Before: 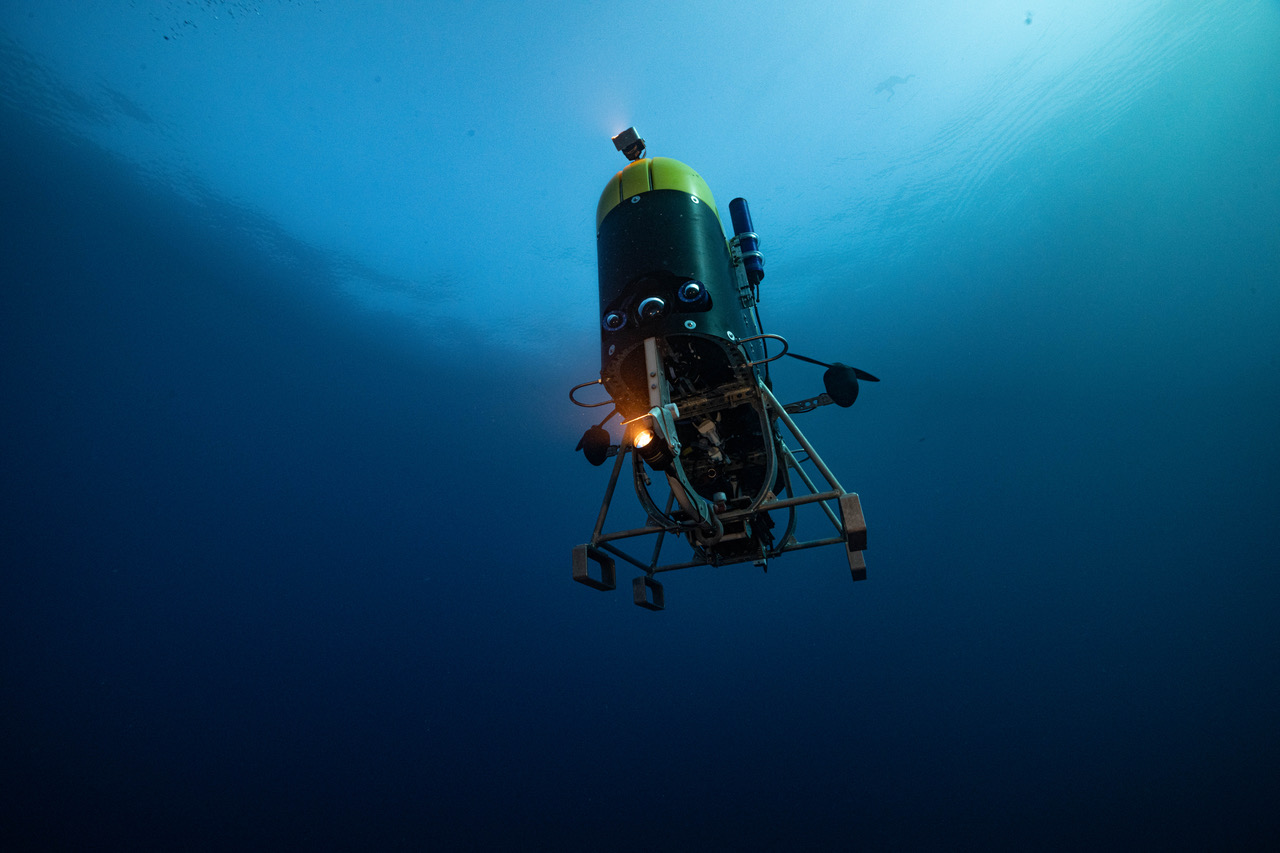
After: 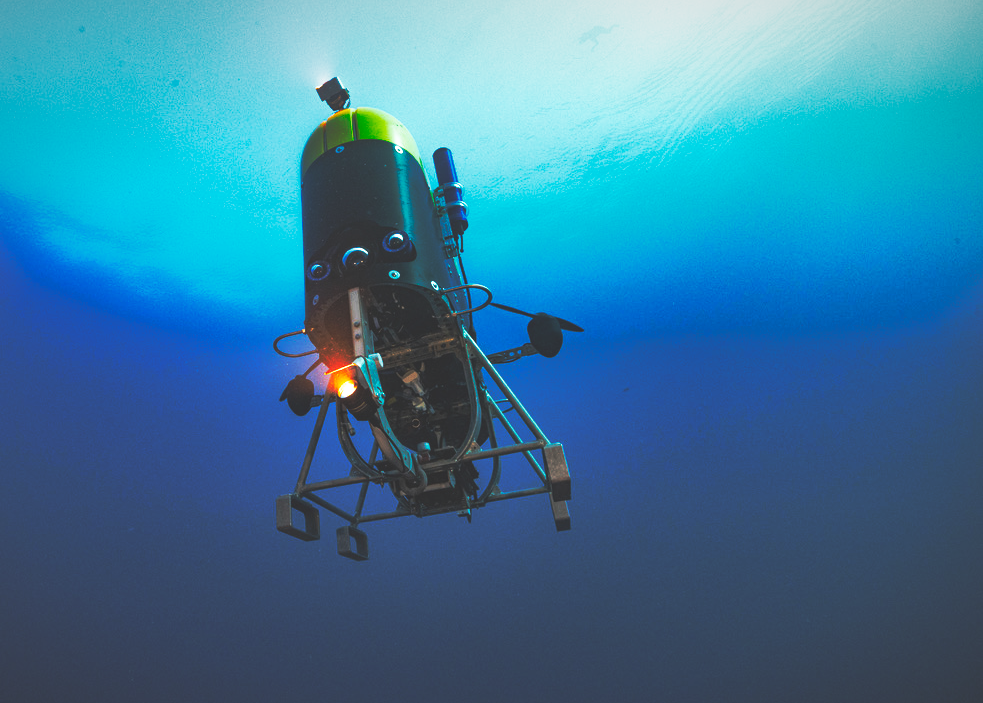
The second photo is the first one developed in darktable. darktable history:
crop: left 23.153%, top 5.91%, bottom 11.587%
base curve: curves: ch0 [(0, 0.015) (0.085, 0.116) (0.134, 0.298) (0.19, 0.545) (0.296, 0.764) (0.599, 0.982) (1, 1)], preserve colors none
tone equalizer: on, module defaults
shadows and highlights: shadows 59.9, highlights -59.81
vignetting: fall-off start 97.76%, fall-off radius 101.06%, brightness -0.44, saturation -0.686, center (-0.036, 0.148), width/height ratio 1.374, unbound false
